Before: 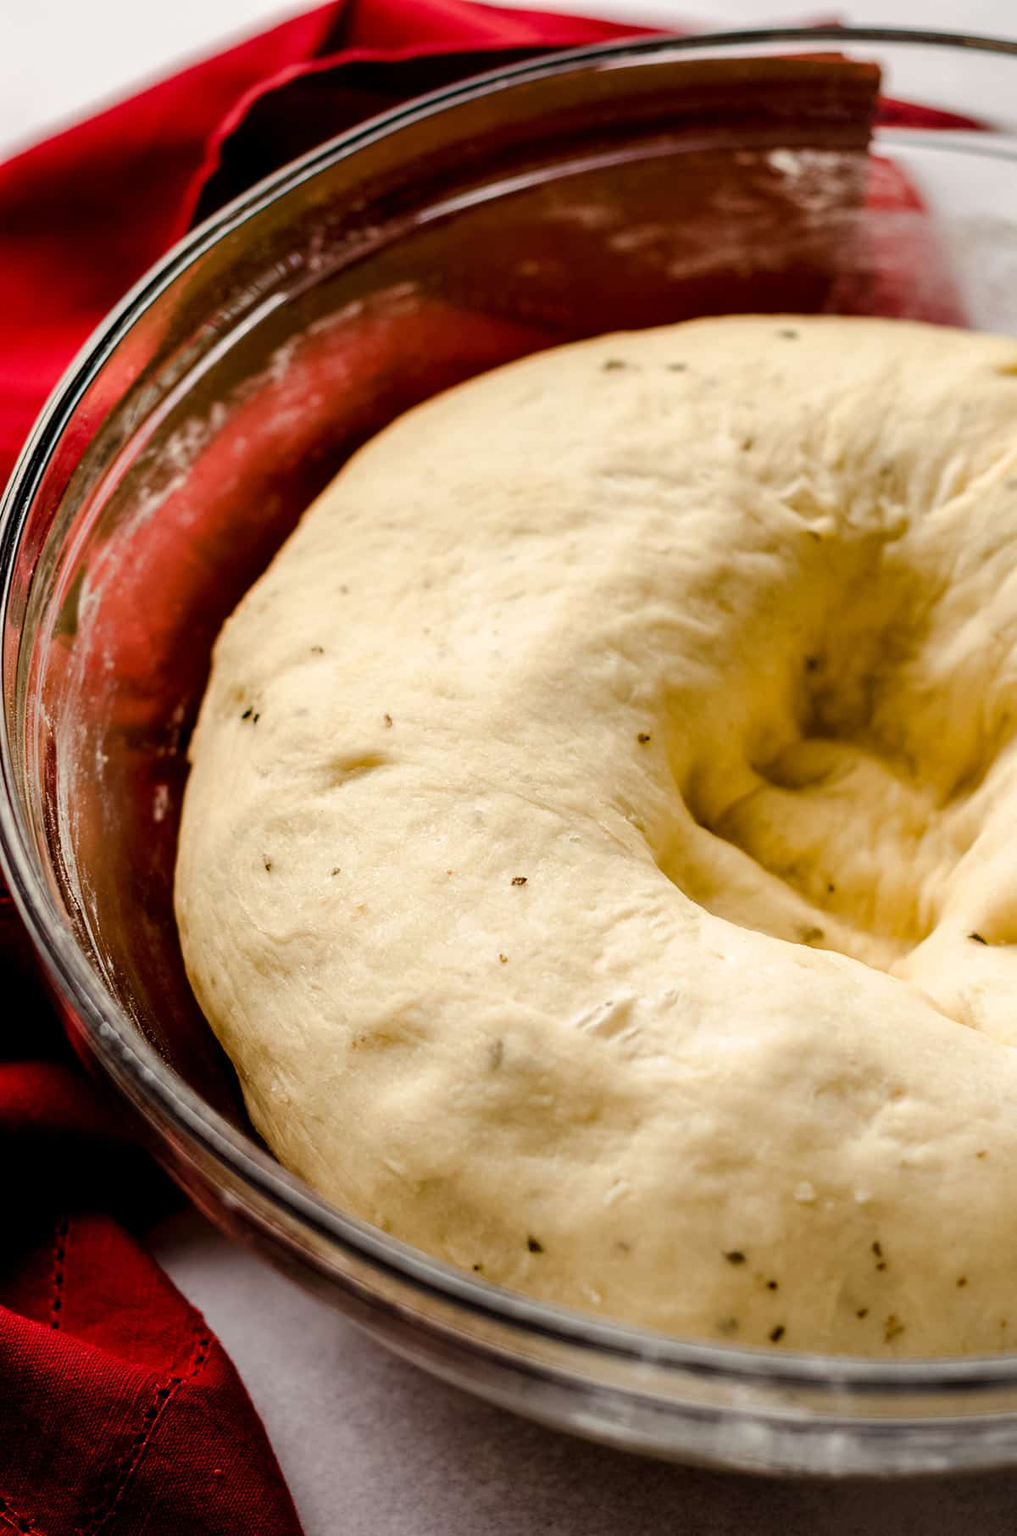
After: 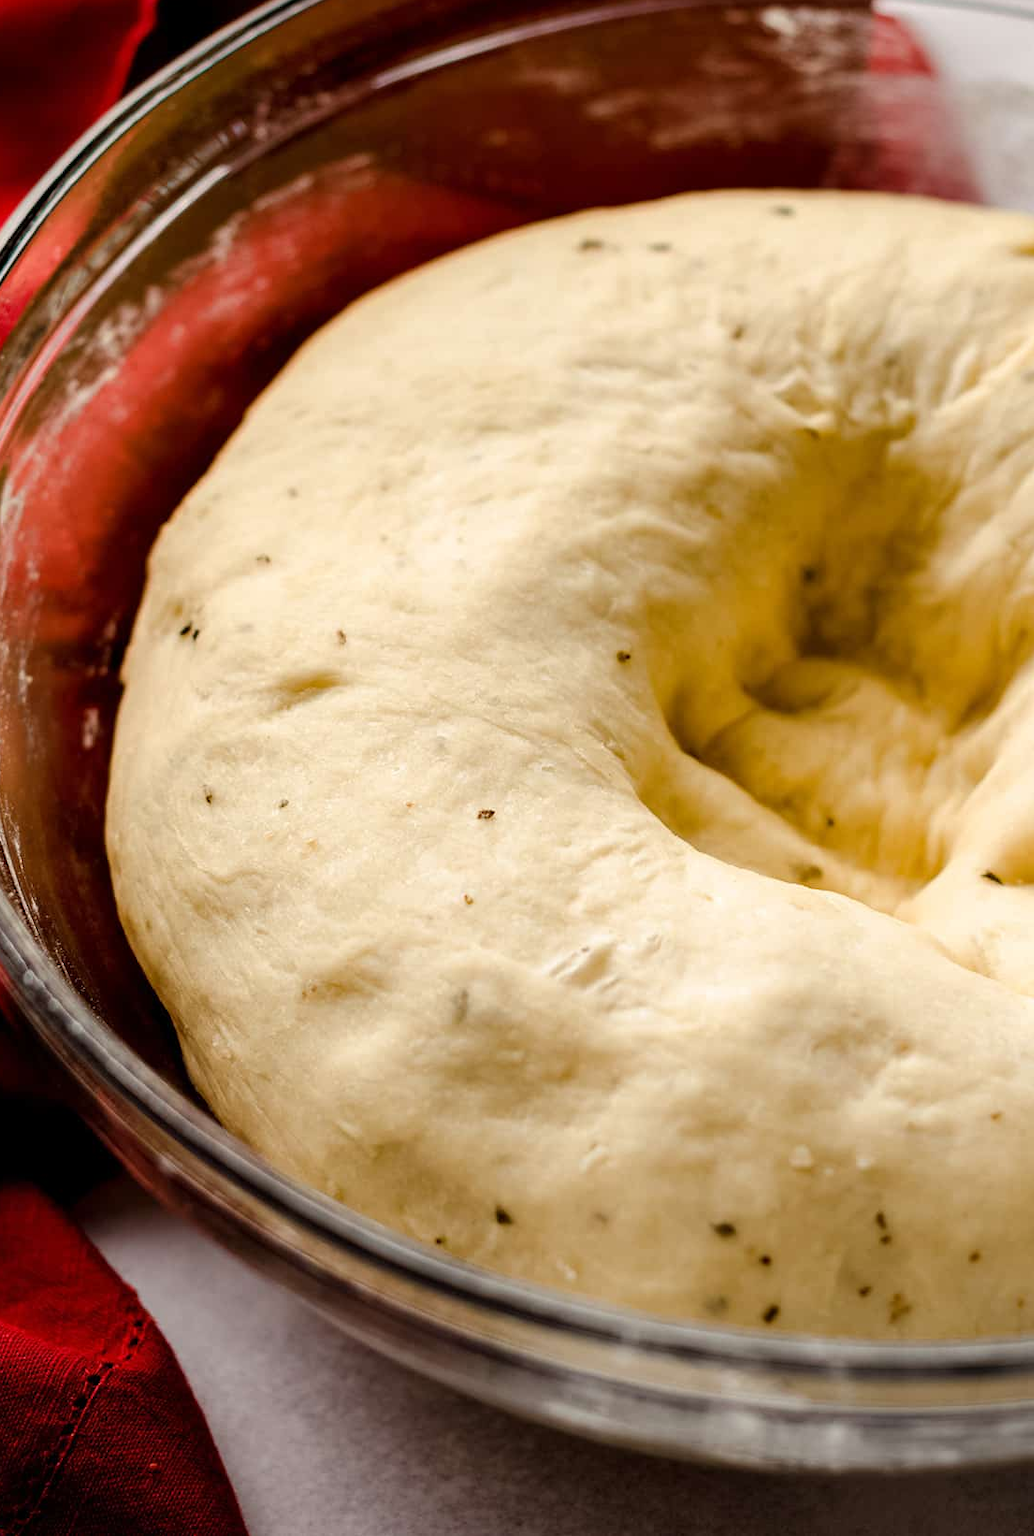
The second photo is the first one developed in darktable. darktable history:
crop and rotate: left 7.783%, top 9.342%
